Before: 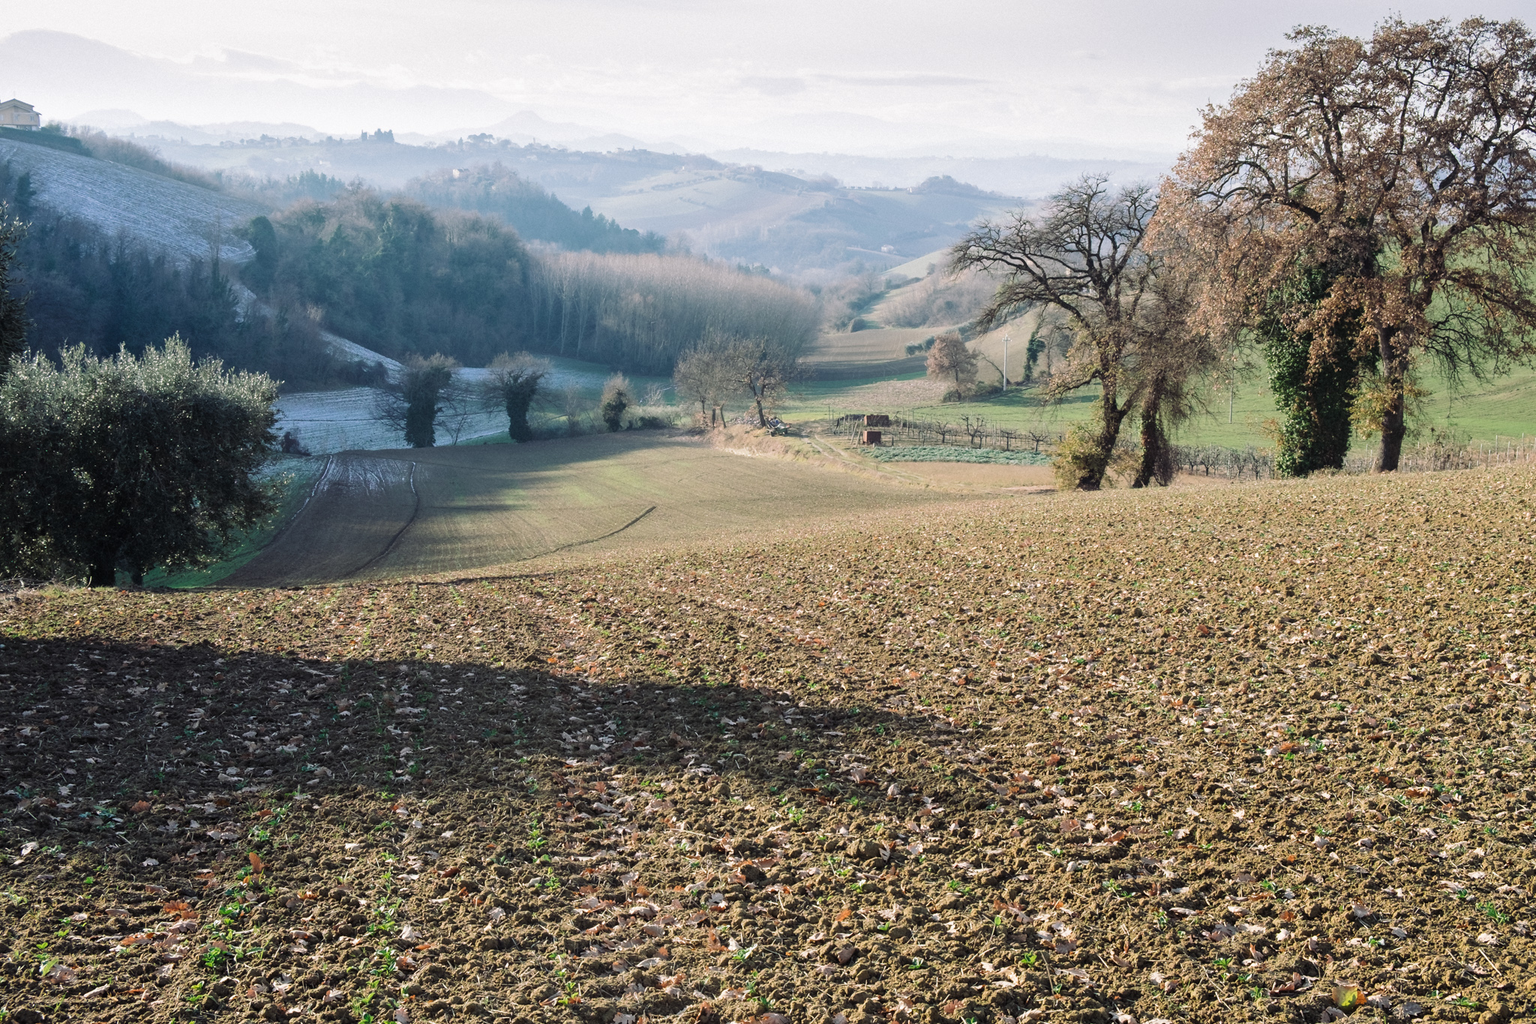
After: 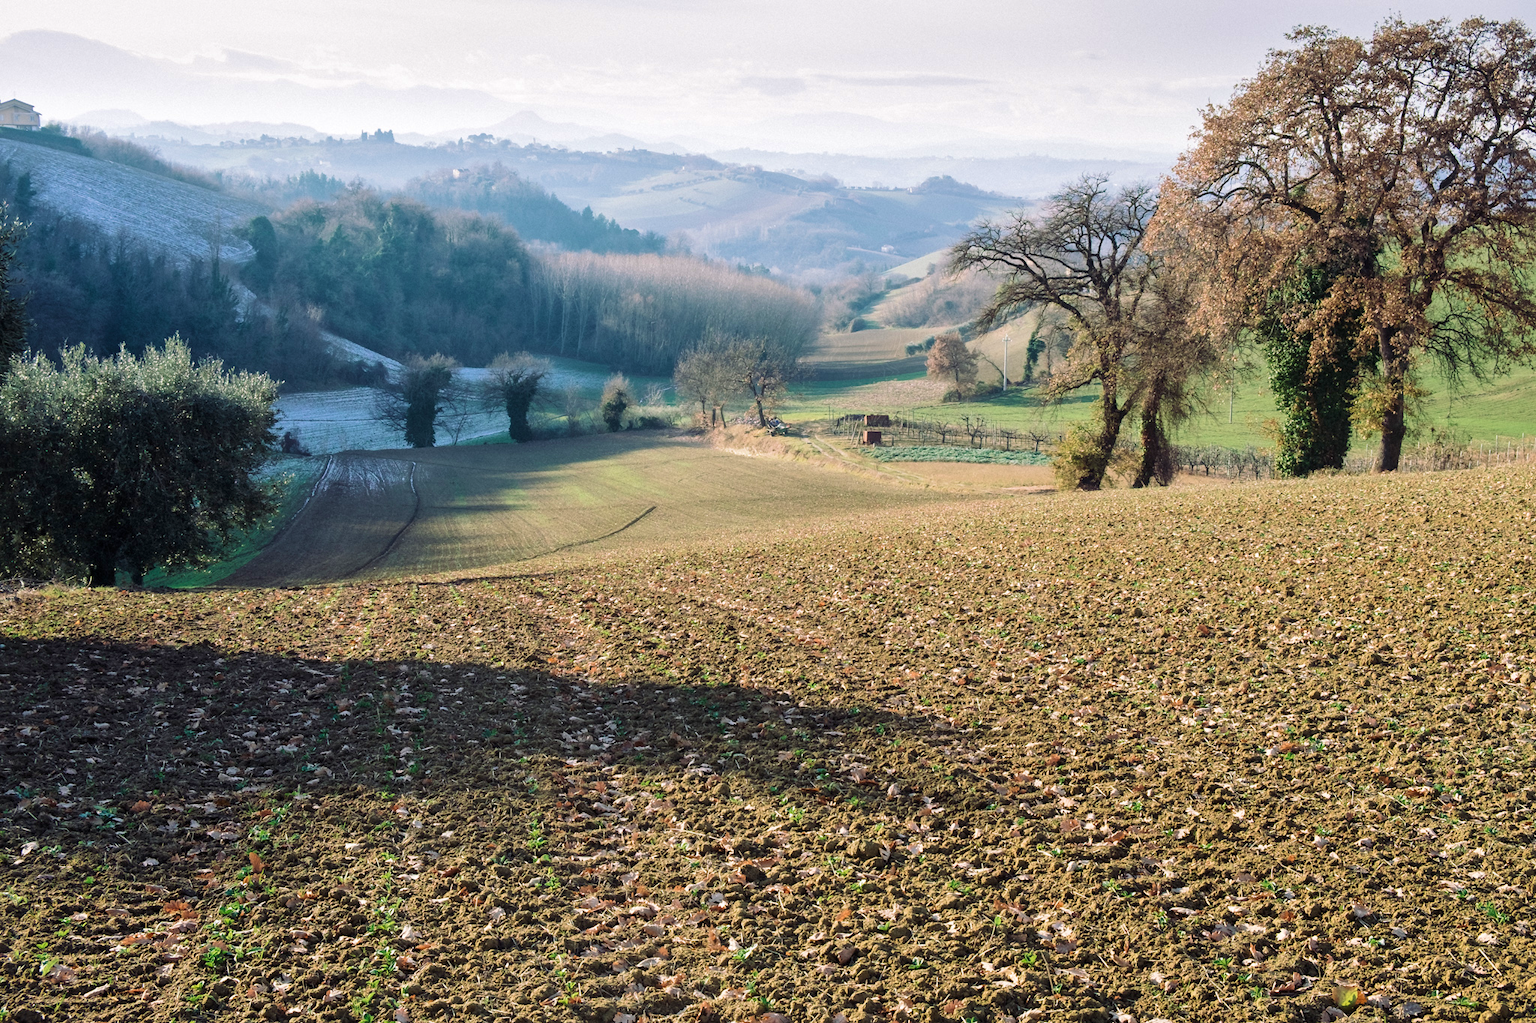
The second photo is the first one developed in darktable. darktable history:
velvia: strength 39.03%
local contrast: mode bilateral grid, contrast 20, coarseness 51, detail 119%, midtone range 0.2
